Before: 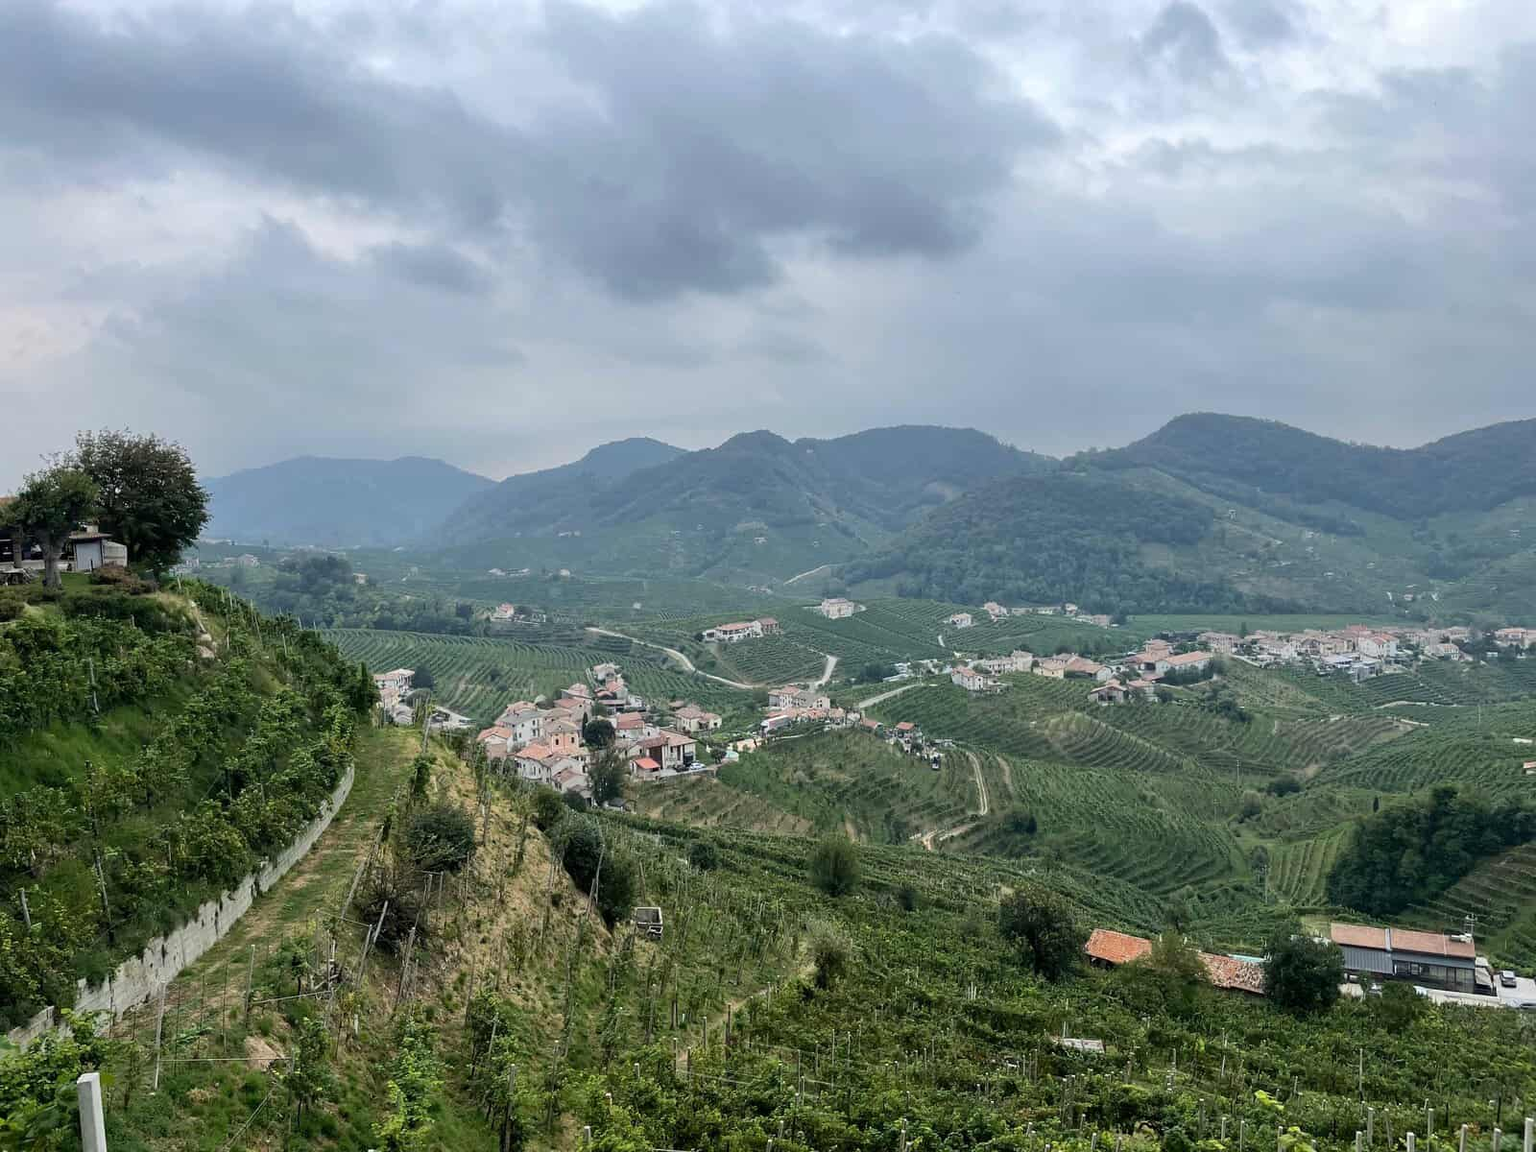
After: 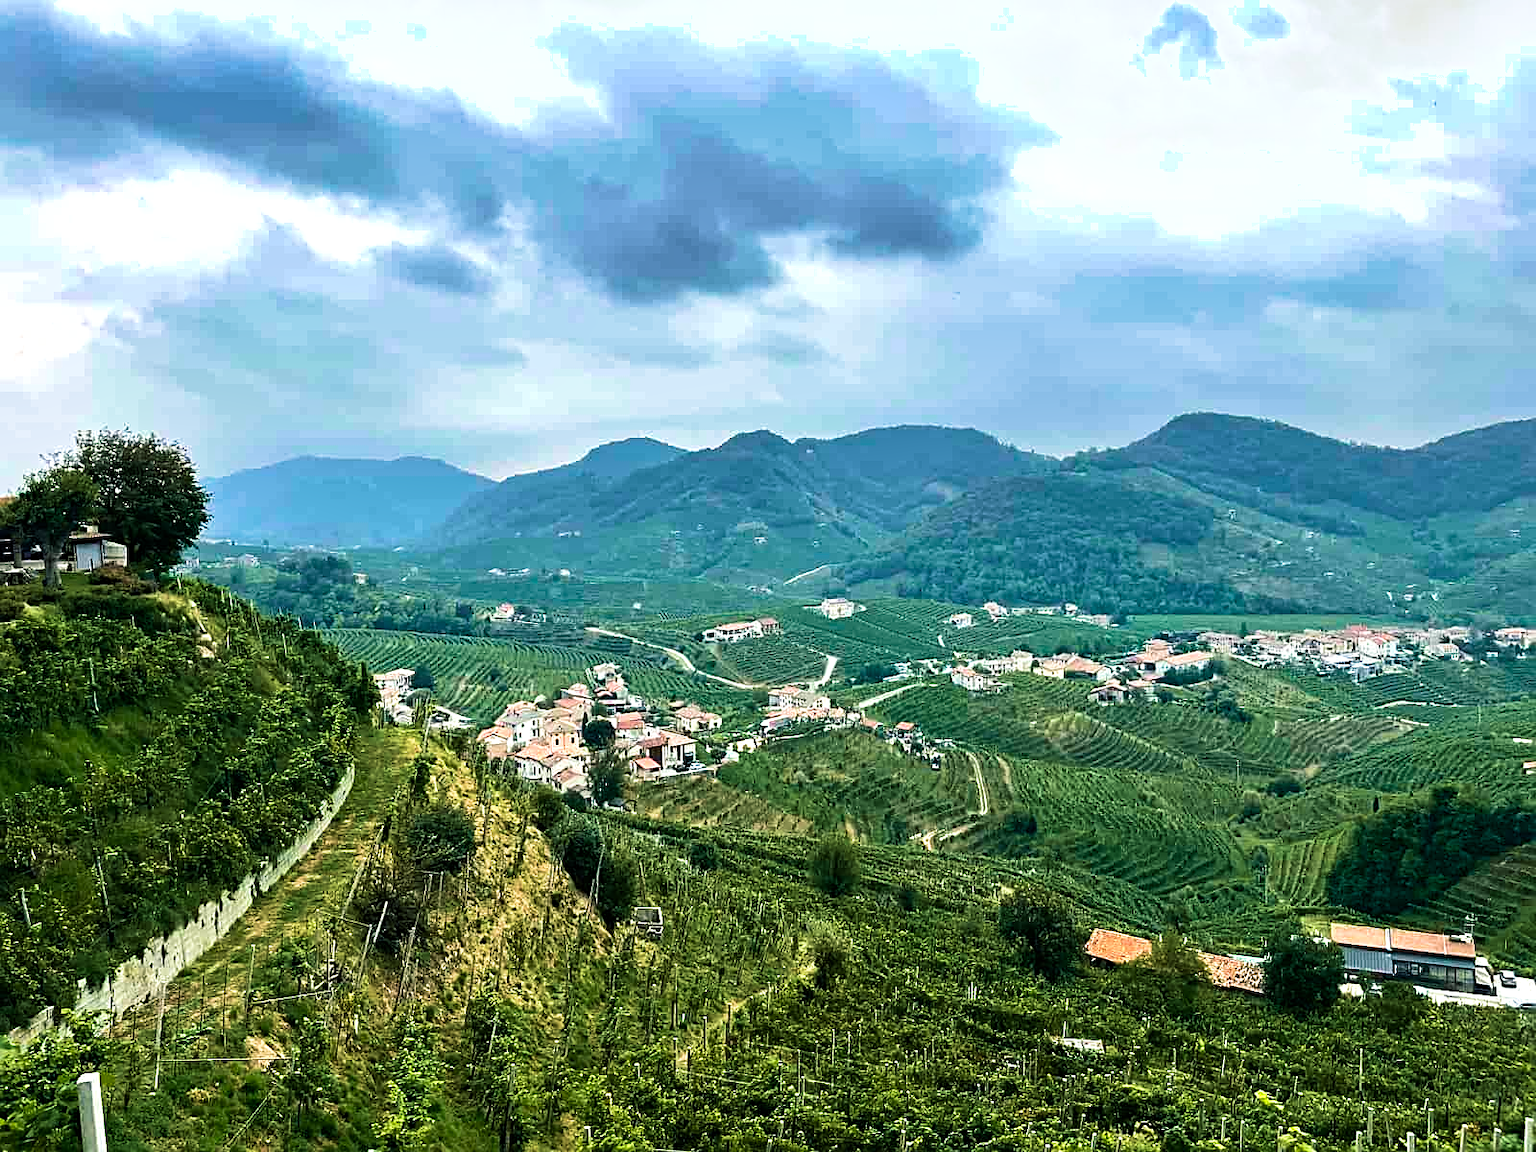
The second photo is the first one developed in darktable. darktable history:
exposure: exposure 0.154 EV, compensate highlight preservation false
shadows and highlights: shadows 6.38, soften with gaussian
color calibration: illuminant Planckian (black body), x 0.35, y 0.351, temperature 4834.19 K, saturation algorithm version 1 (2020)
tone equalizer: -8 EV -0.716 EV, -7 EV -0.697 EV, -6 EV -0.626 EV, -5 EV -0.386 EV, -3 EV 0.392 EV, -2 EV 0.6 EV, -1 EV 0.677 EV, +0 EV 0.772 EV, edges refinement/feathering 500, mask exposure compensation -1.57 EV, preserve details no
sharpen: on, module defaults
color balance rgb: shadows lift › chroma 2.025%, shadows lift › hue 137.44°, highlights gain › luminance 7.059%, highlights gain › chroma 0.918%, highlights gain › hue 48.42°, perceptual saturation grading › global saturation 19.301%
velvia: strength 55.8%
haze removal: compatibility mode true
